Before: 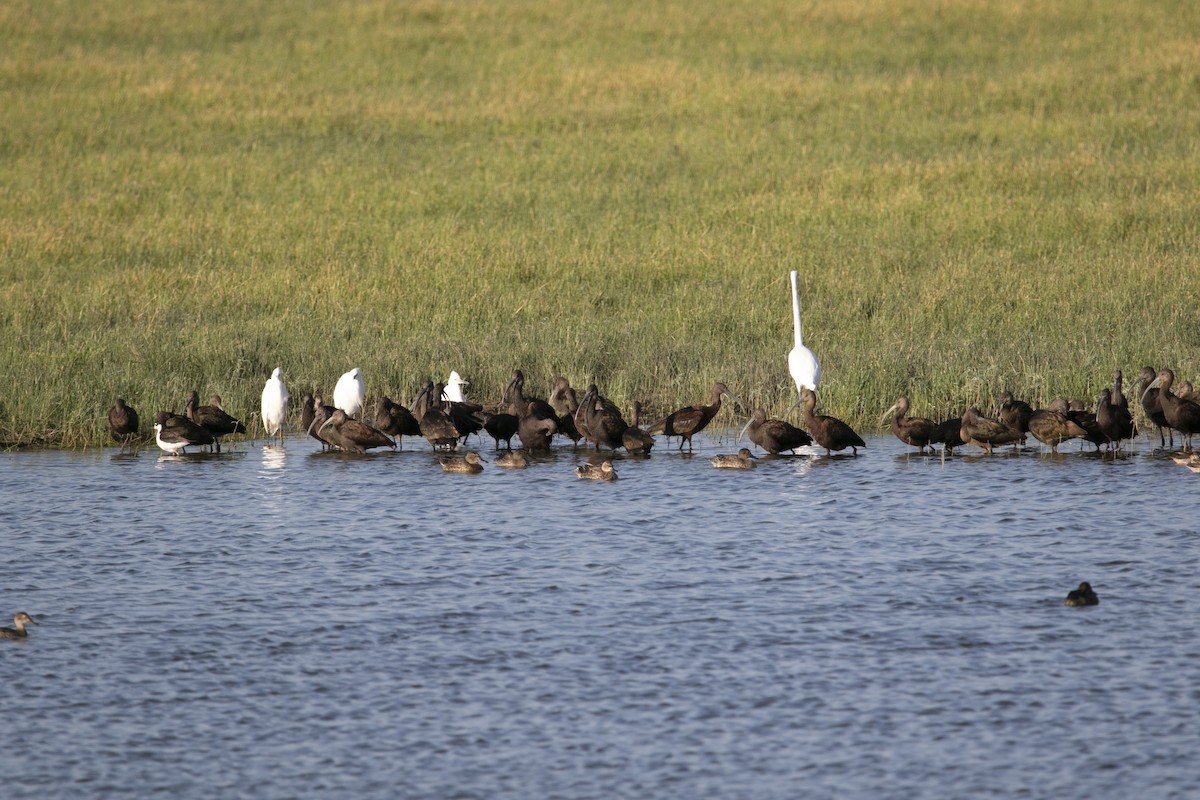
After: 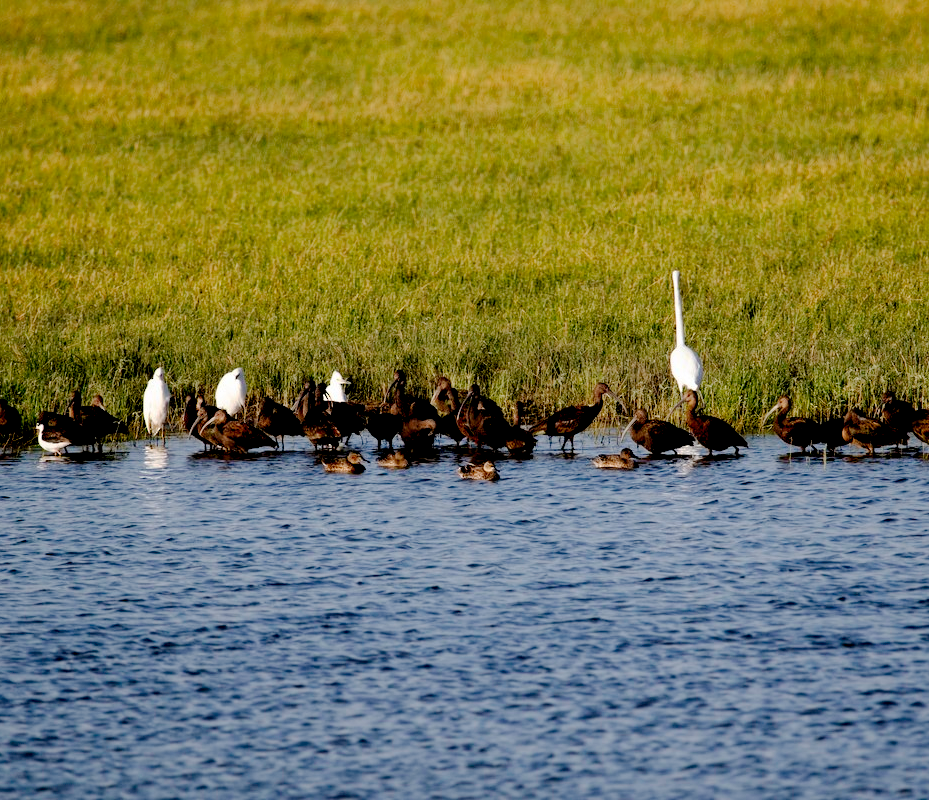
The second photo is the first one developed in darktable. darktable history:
exposure: black level correction 0.056, compensate highlight preservation false
crop: left 9.88%, right 12.664%
tone curve: curves: ch0 [(0, 0) (0.003, 0.012) (0.011, 0.014) (0.025, 0.02) (0.044, 0.034) (0.069, 0.047) (0.1, 0.063) (0.136, 0.086) (0.177, 0.131) (0.224, 0.183) (0.277, 0.243) (0.335, 0.317) (0.399, 0.403) (0.468, 0.488) (0.543, 0.573) (0.623, 0.649) (0.709, 0.718) (0.801, 0.795) (0.898, 0.872) (1, 1)], preserve colors none
